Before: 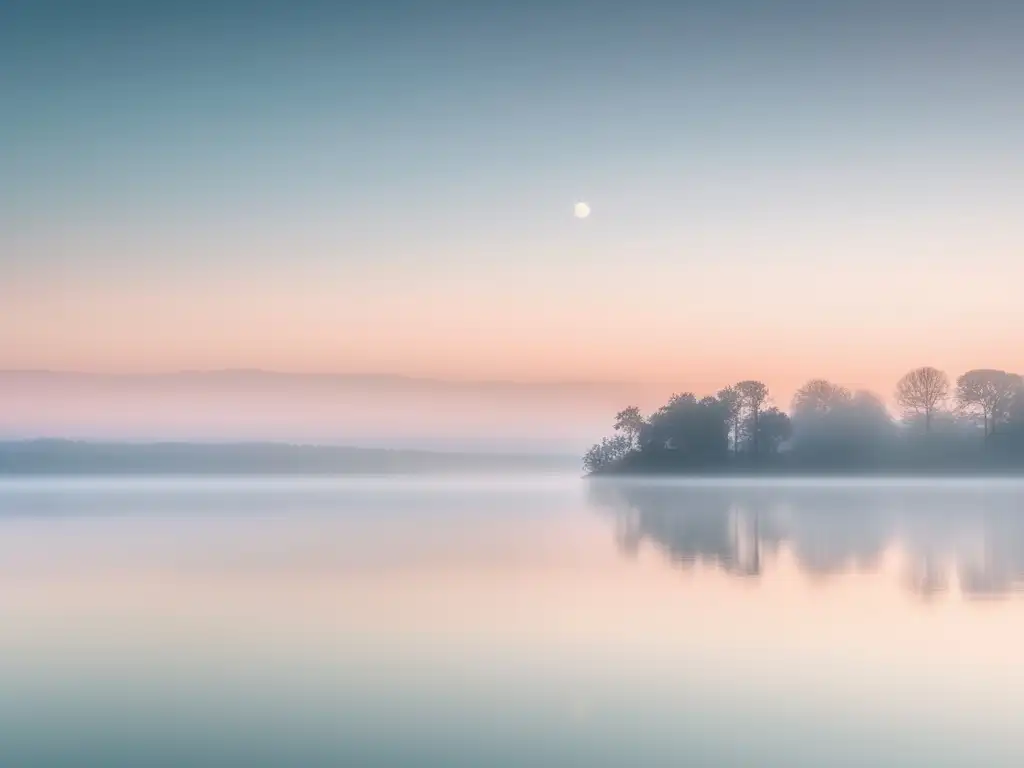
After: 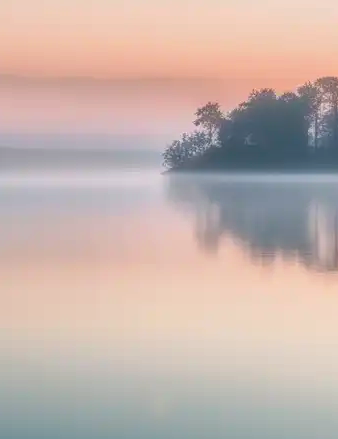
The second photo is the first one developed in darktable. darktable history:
local contrast: on, module defaults
crop: left 41.075%, top 39.623%, right 25.821%, bottom 3.156%
color balance rgb: perceptual saturation grading › global saturation 29.973%, global vibrance 23.026%
tone curve: curves: ch0 [(0, 0) (0.003, 0.238) (0.011, 0.238) (0.025, 0.242) (0.044, 0.256) (0.069, 0.277) (0.1, 0.294) (0.136, 0.315) (0.177, 0.345) (0.224, 0.379) (0.277, 0.419) (0.335, 0.463) (0.399, 0.511) (0.468, 0.566) (0.543, 0.627) (0.623, 0.687) (0.709, 0.75) (0.801, 0.824) (0.898, 0.89) (1, 1)], preserve colors none
contrast brightness saturation: brightness -0.252, saturation 0.204
